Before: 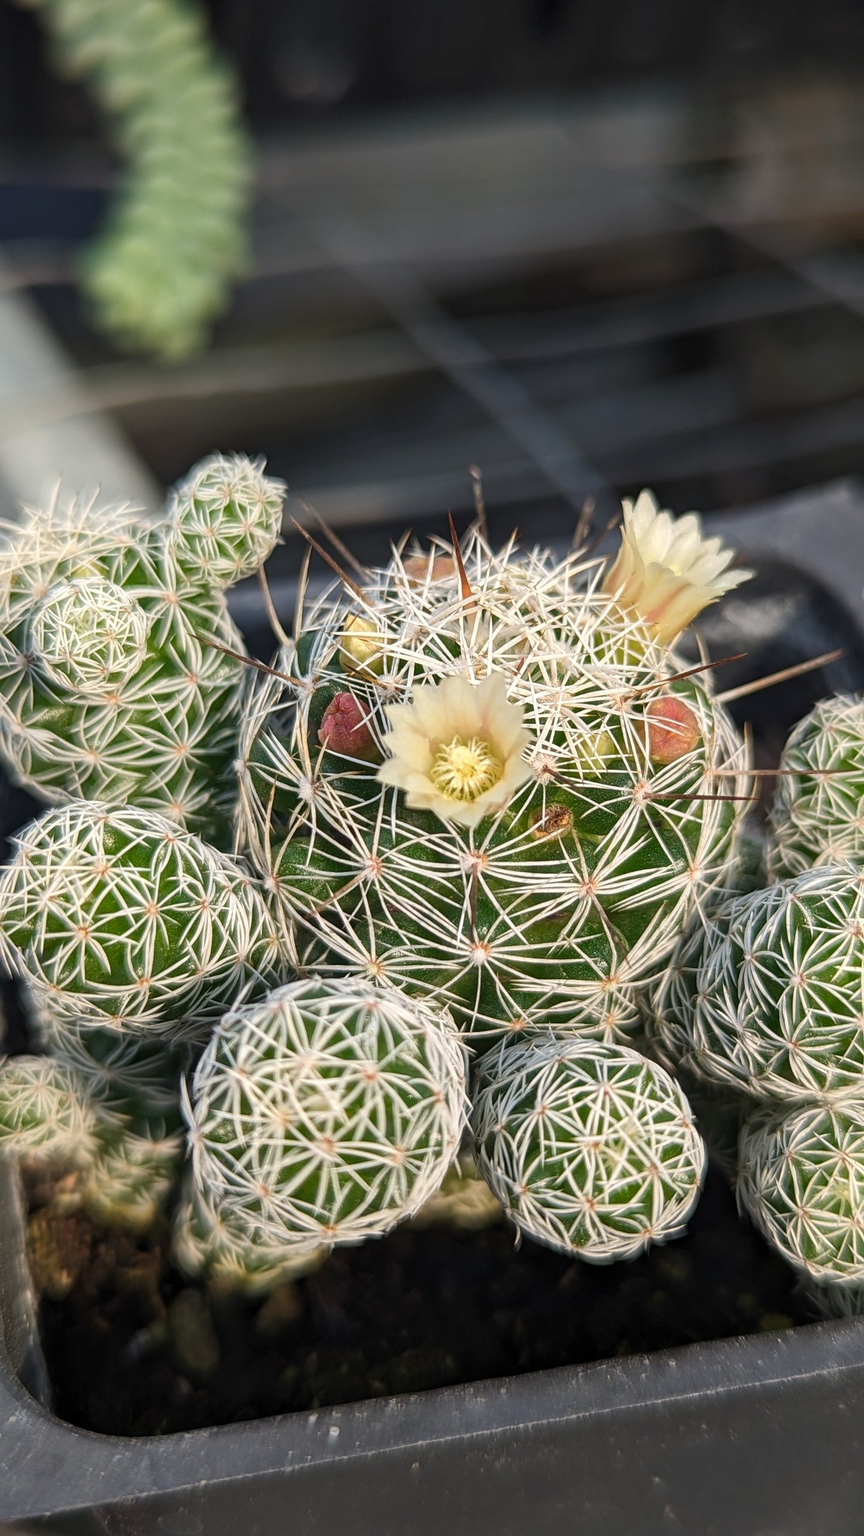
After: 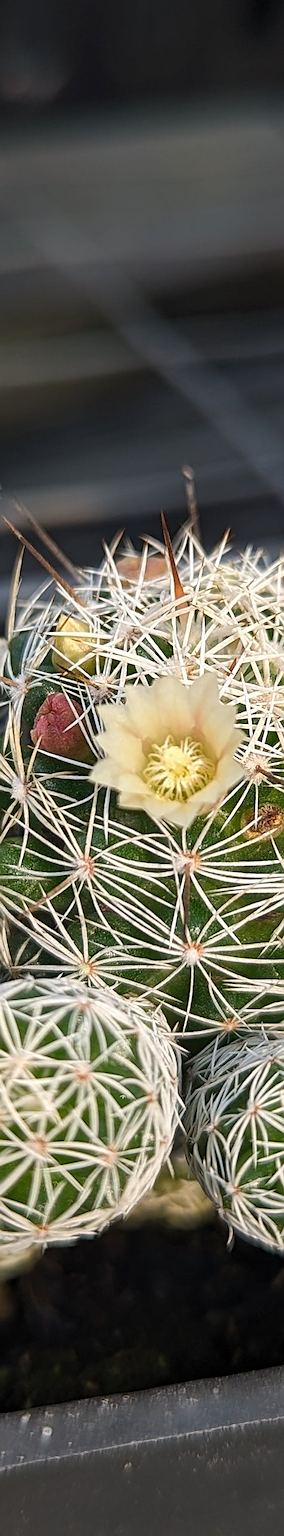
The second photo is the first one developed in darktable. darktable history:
crop: left 33.333%, right 33.754%
sharpen: on, module defaults
